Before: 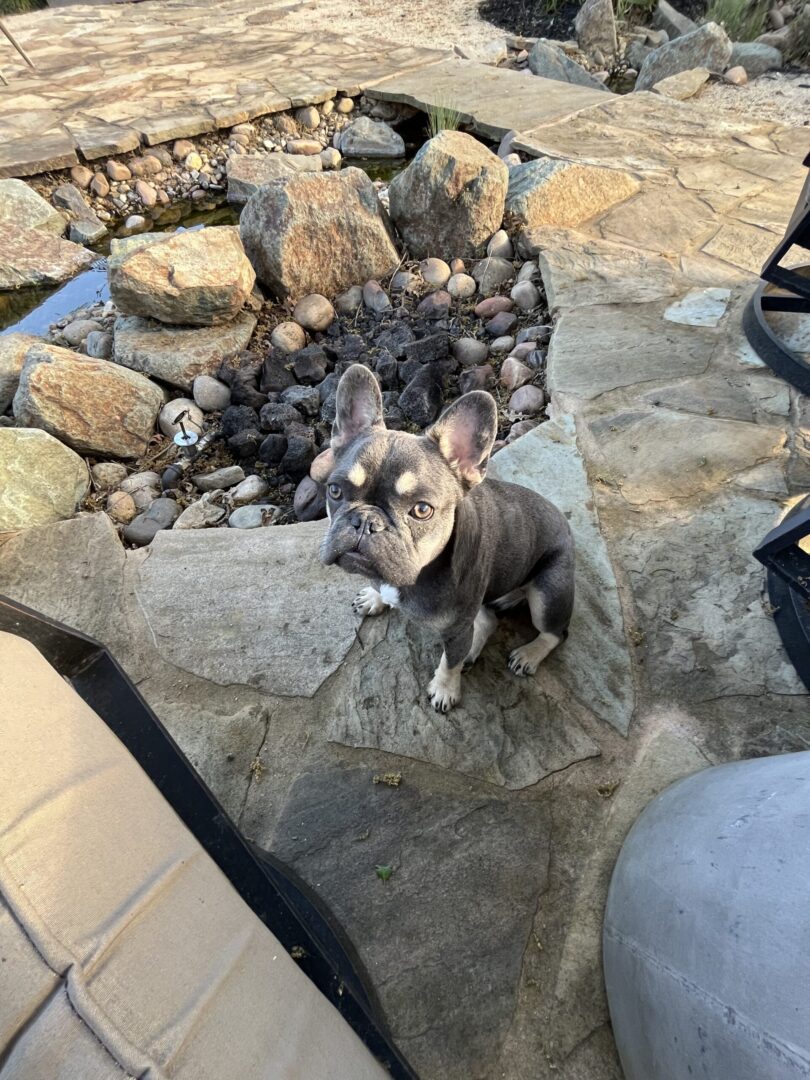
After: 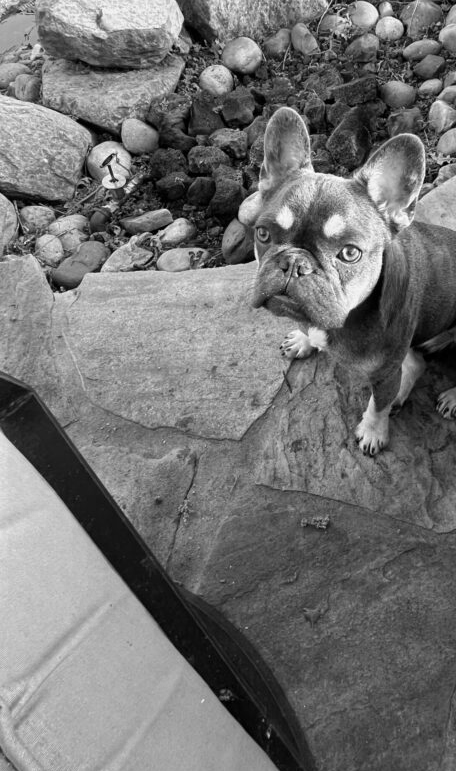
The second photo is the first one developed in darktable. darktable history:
crop: left 8.966%, top 23.852%, right 34.699%, bottom 4.703%
color zones: curves: ch0 [(0.004, 0.588) (0.116, 0.636) (0.259, 0.476) (0.423, 0.464) (0.75, 0.5)]; ch1 [(0, 0) (0.143, 0) (0.286, 0) (0.429, 0) (0.571, 0) (0.714, 0) (0.857, 0)]
